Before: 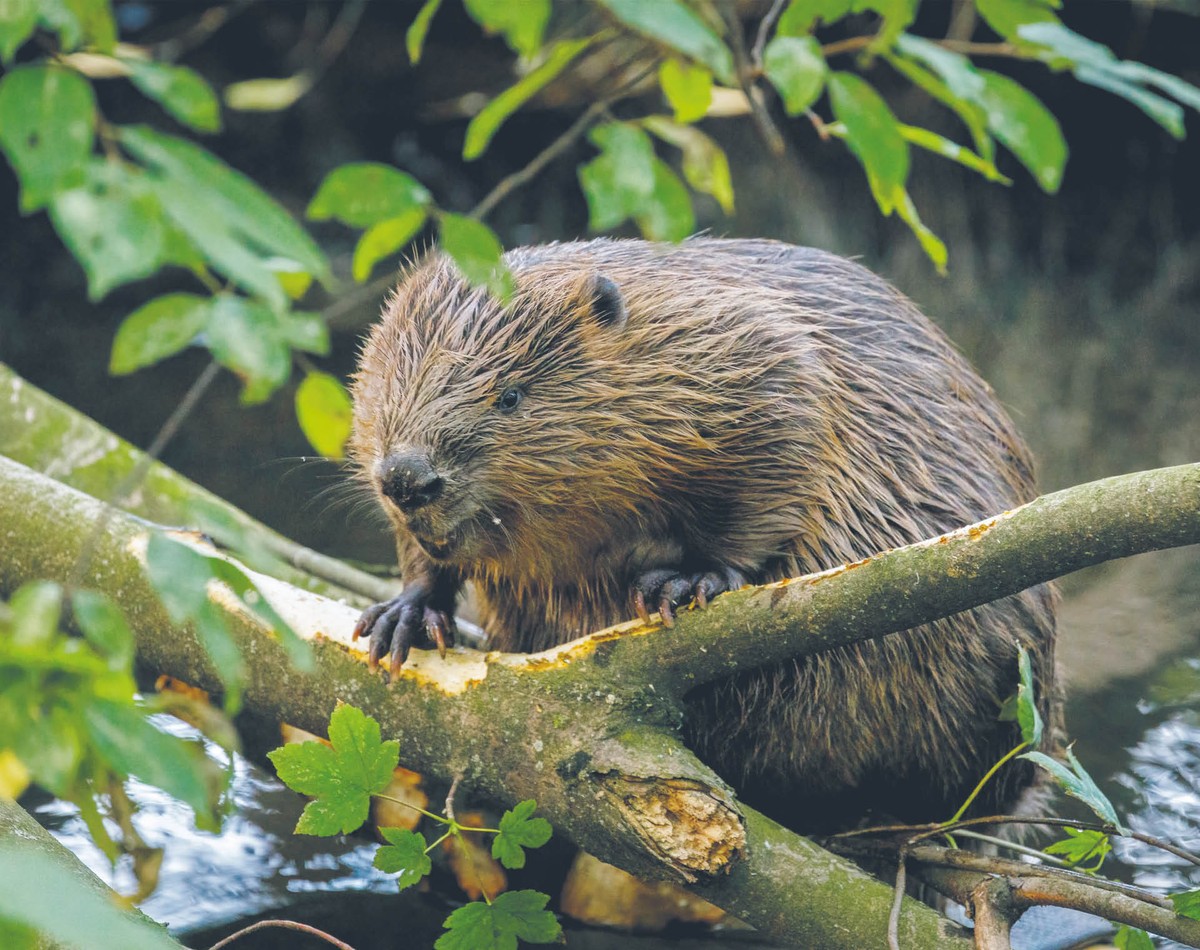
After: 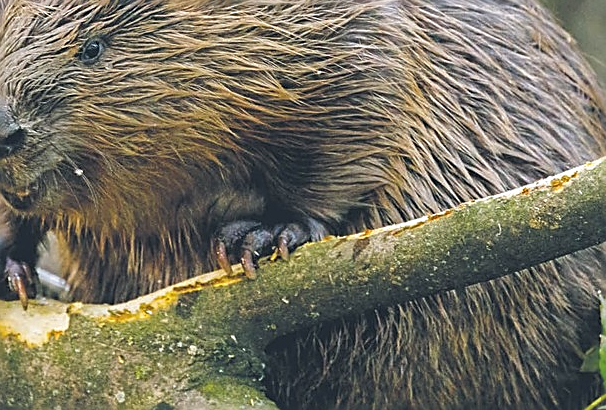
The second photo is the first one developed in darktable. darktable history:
crop: left 34.881%, top 36.813%, right 14.589%, bottom 19.971%
sharpen: amount 0.999
